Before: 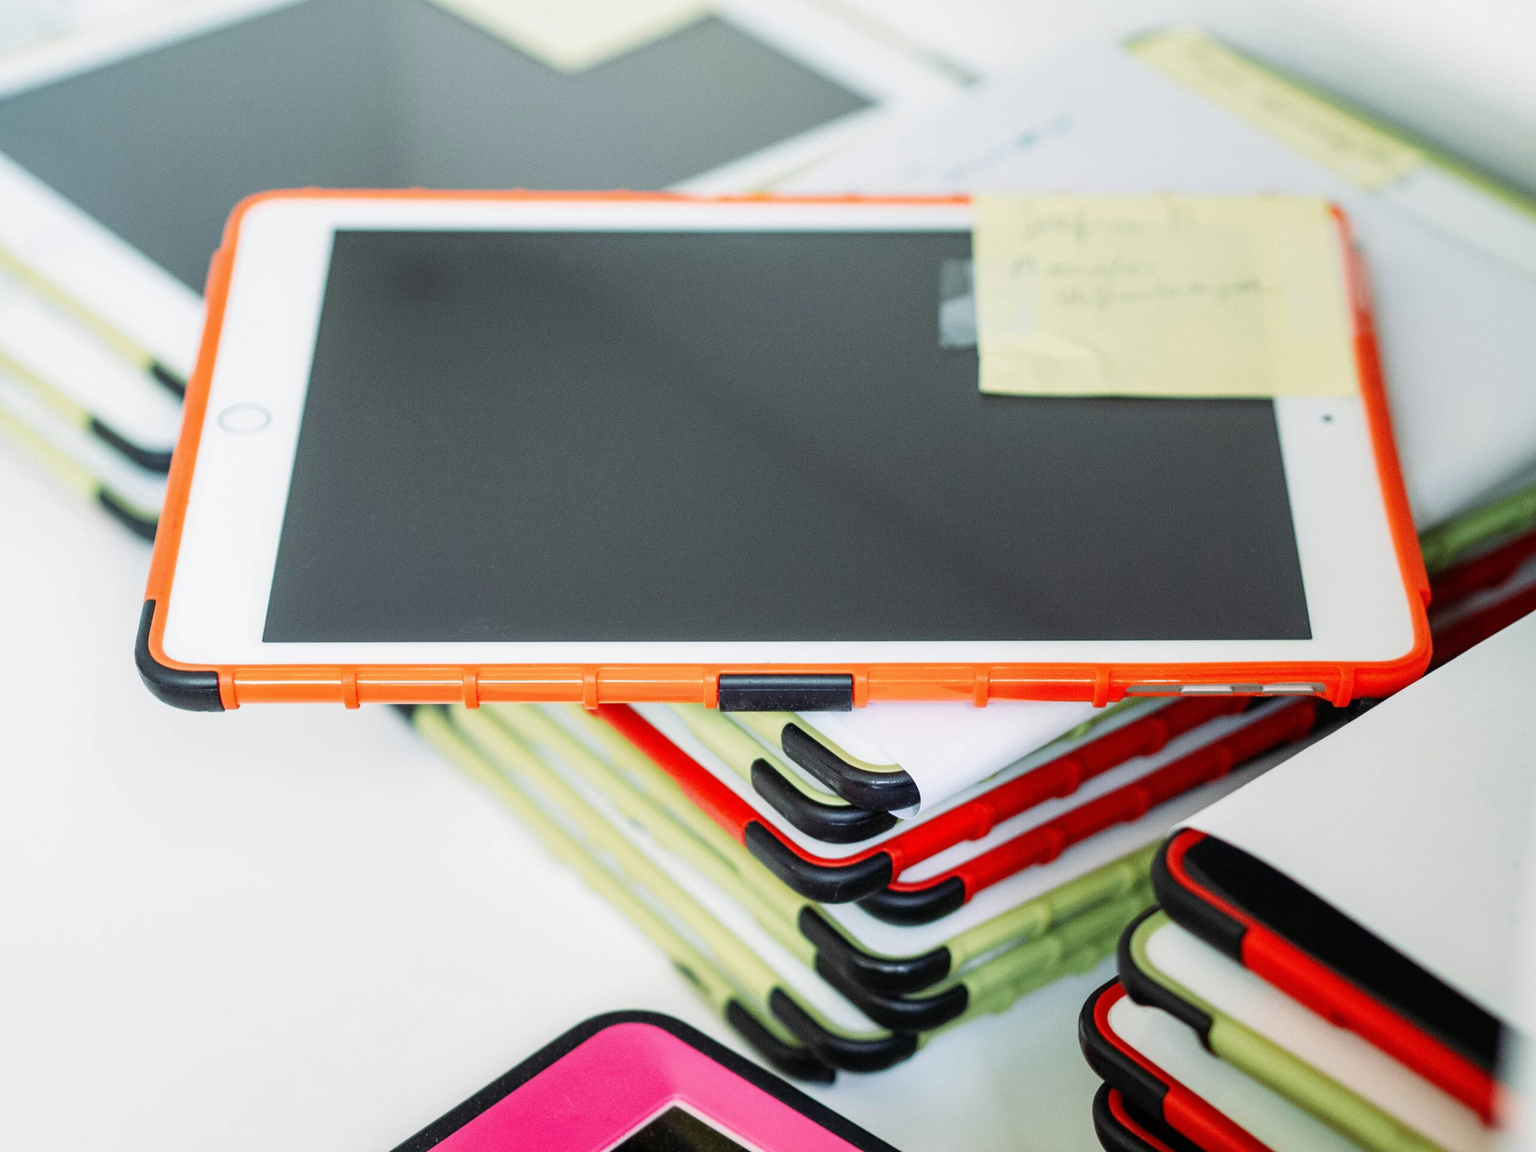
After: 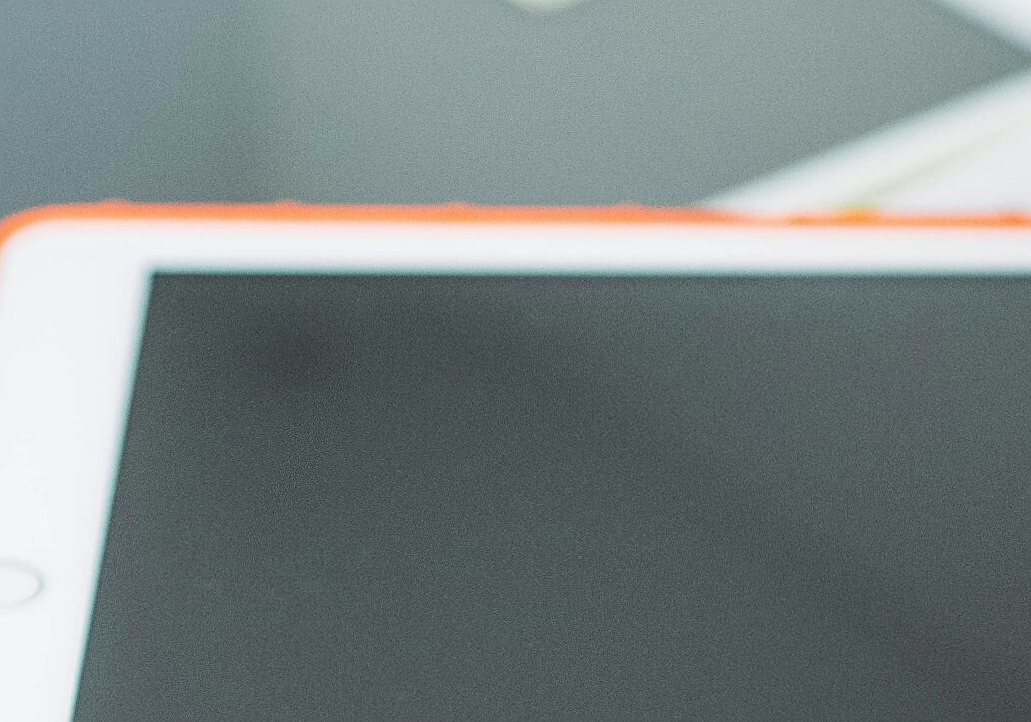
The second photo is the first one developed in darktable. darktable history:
crop: left 15.452%, top 5.459%, right 43.956%, bottom 56.62%
sharpen: on, module defaults
rotate and perspective: rotation 0.192°, lens shift (horizontal) -0.015, crop left 0.005, crop right 0.996, crop top 0.006, crop bottom 0.99
